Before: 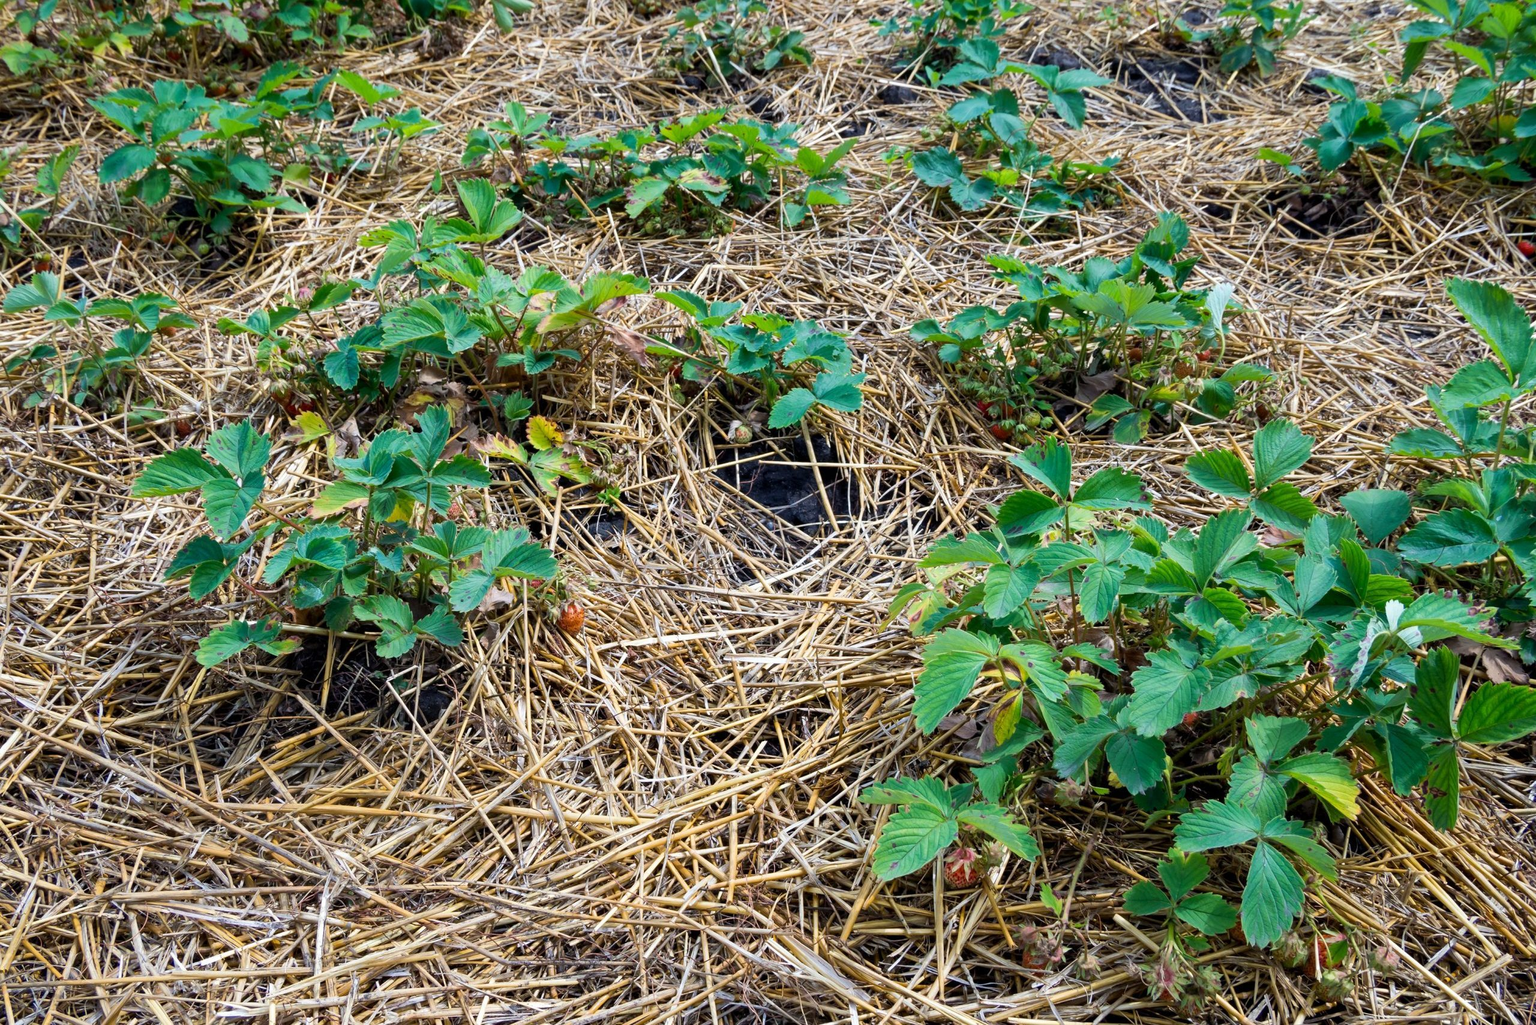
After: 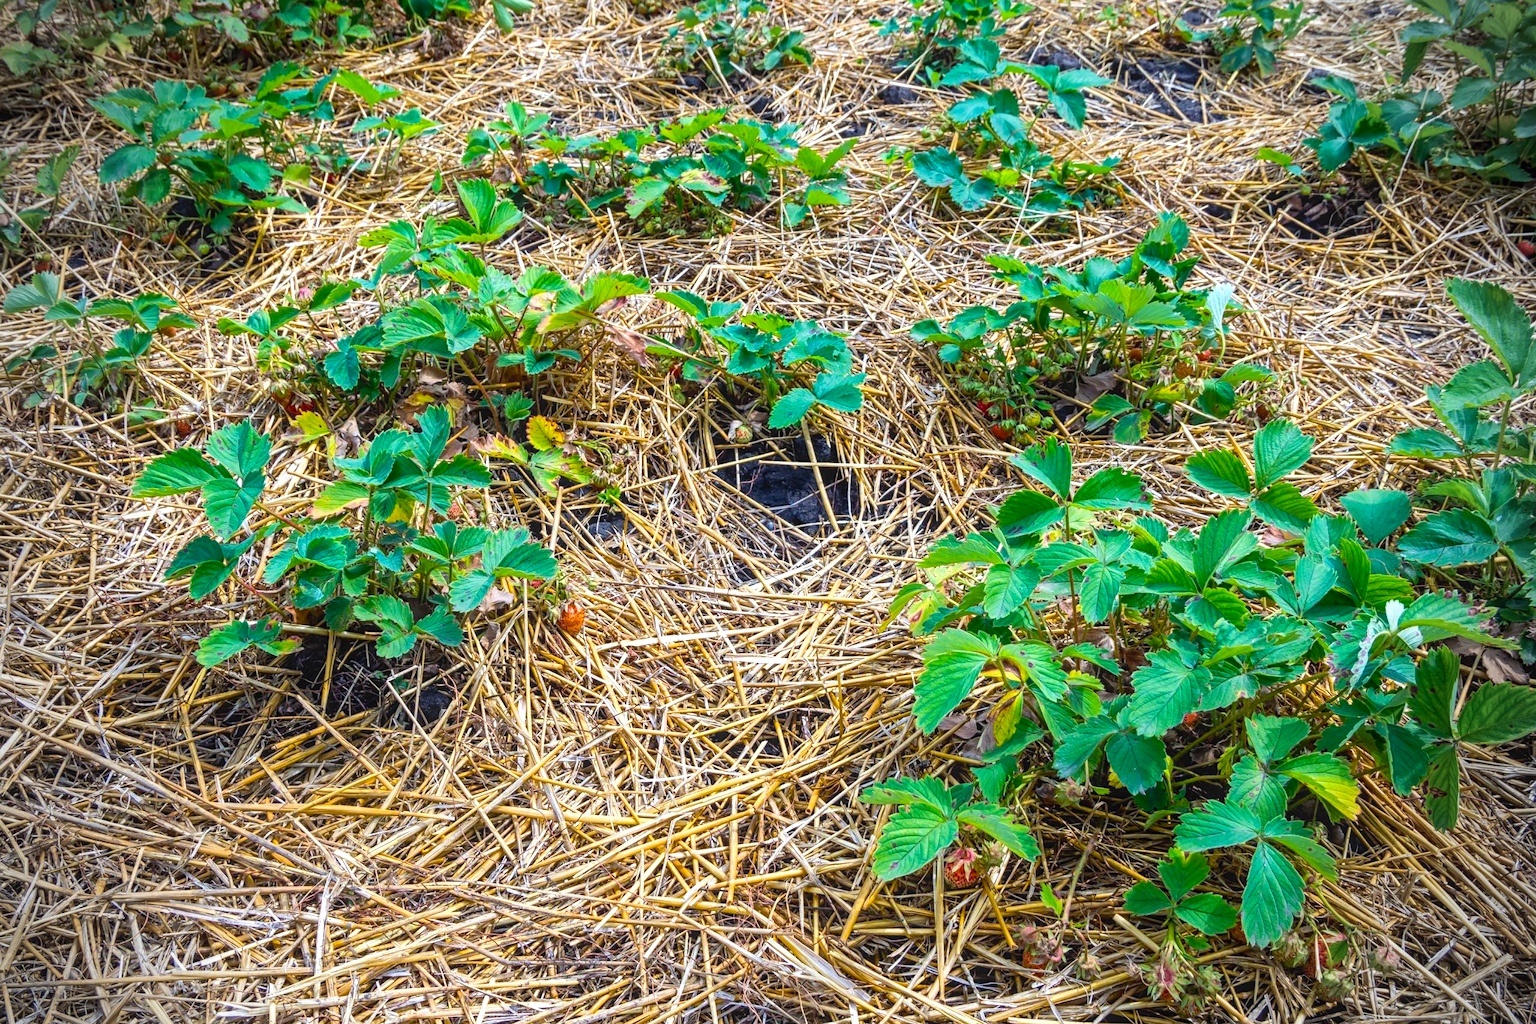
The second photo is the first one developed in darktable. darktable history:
vignetting: fall-off radius 31.48%, brightness -0.472
rotate and perspective: automatic cropping off
color balance rgb: perceptual saturation grading › global saturation 20%, global vibrance 20%
local contrast: detail 130%
contrast equalizer: y [[0.439, 0.44, 0.442, 0.457, 0.493, 0.498], [0.5 ×6], [0.5 ×6], [0 ×6], [0 ×6]]
exposure: black level correction 0.001, exposure 0.5 EV, compensate exposure bias true, compensate highlight preservation false
